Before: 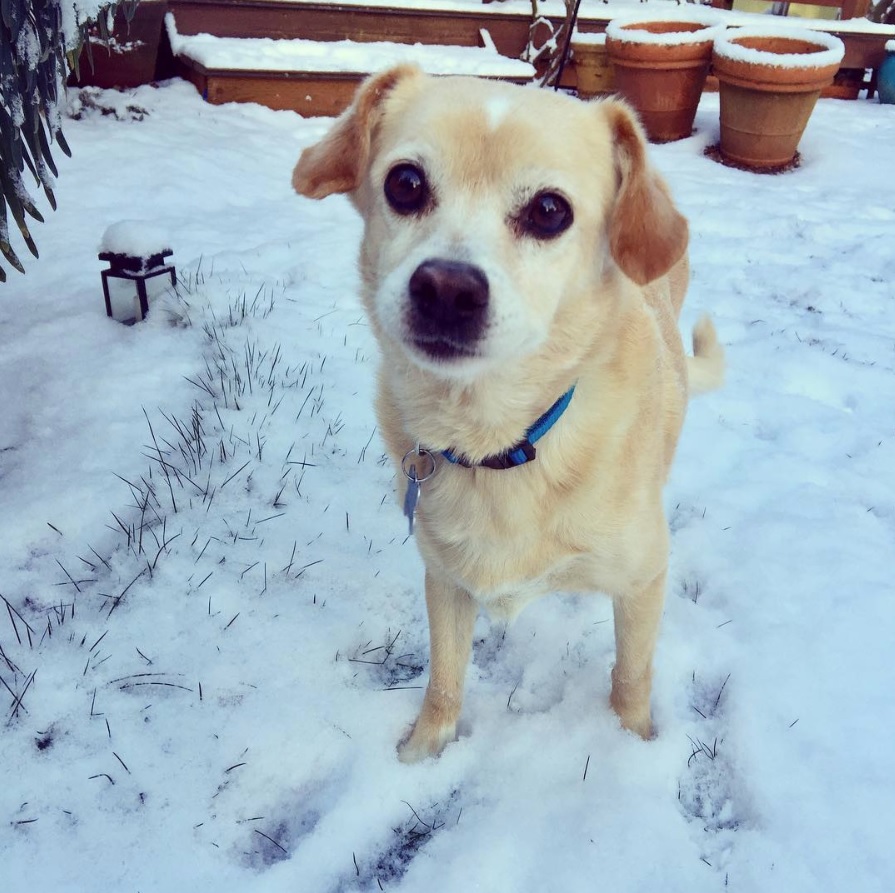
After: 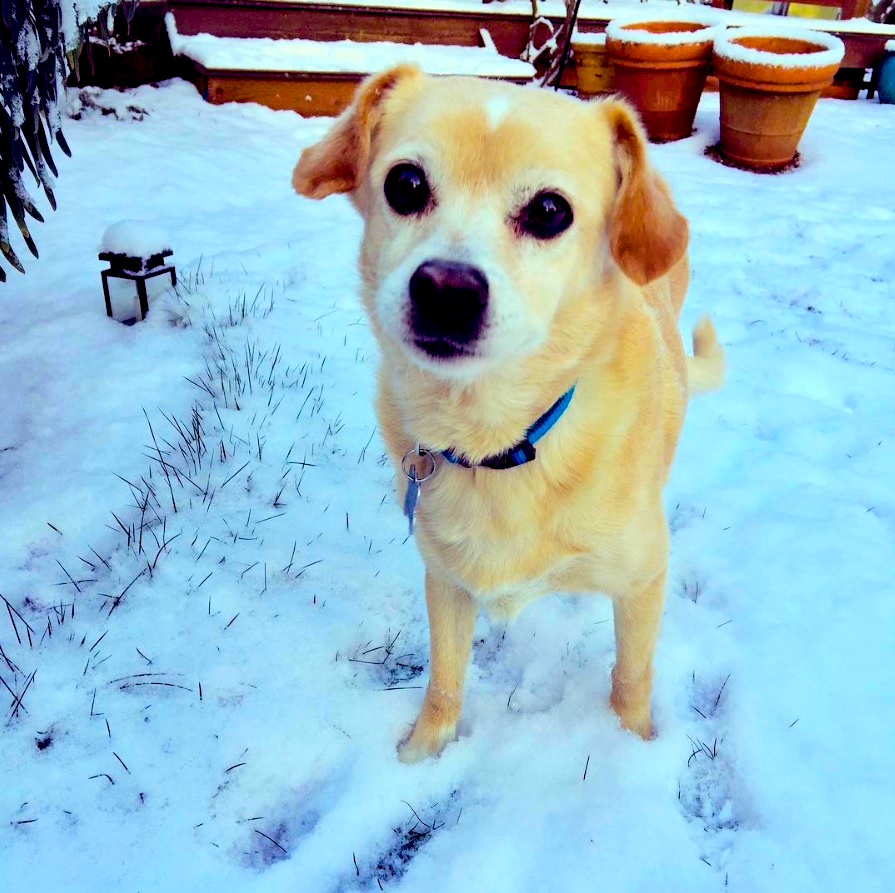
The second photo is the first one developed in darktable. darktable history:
color balance rgb: shadows lift › luminance -19.981%, perceptual saturation grading › global saturation 60.858%, perceptual saturation grading › highlights 19.561%, perceptual saturation grading › shadows -49.411%, perceptual brilliance grading › mid-tones 9.8%, perceptual brilliance grading › shadows 15.569%, global vibrance 20%
exposure: black level correction 0.024, exposure 0.182 EV, compensate highlight preservation false
